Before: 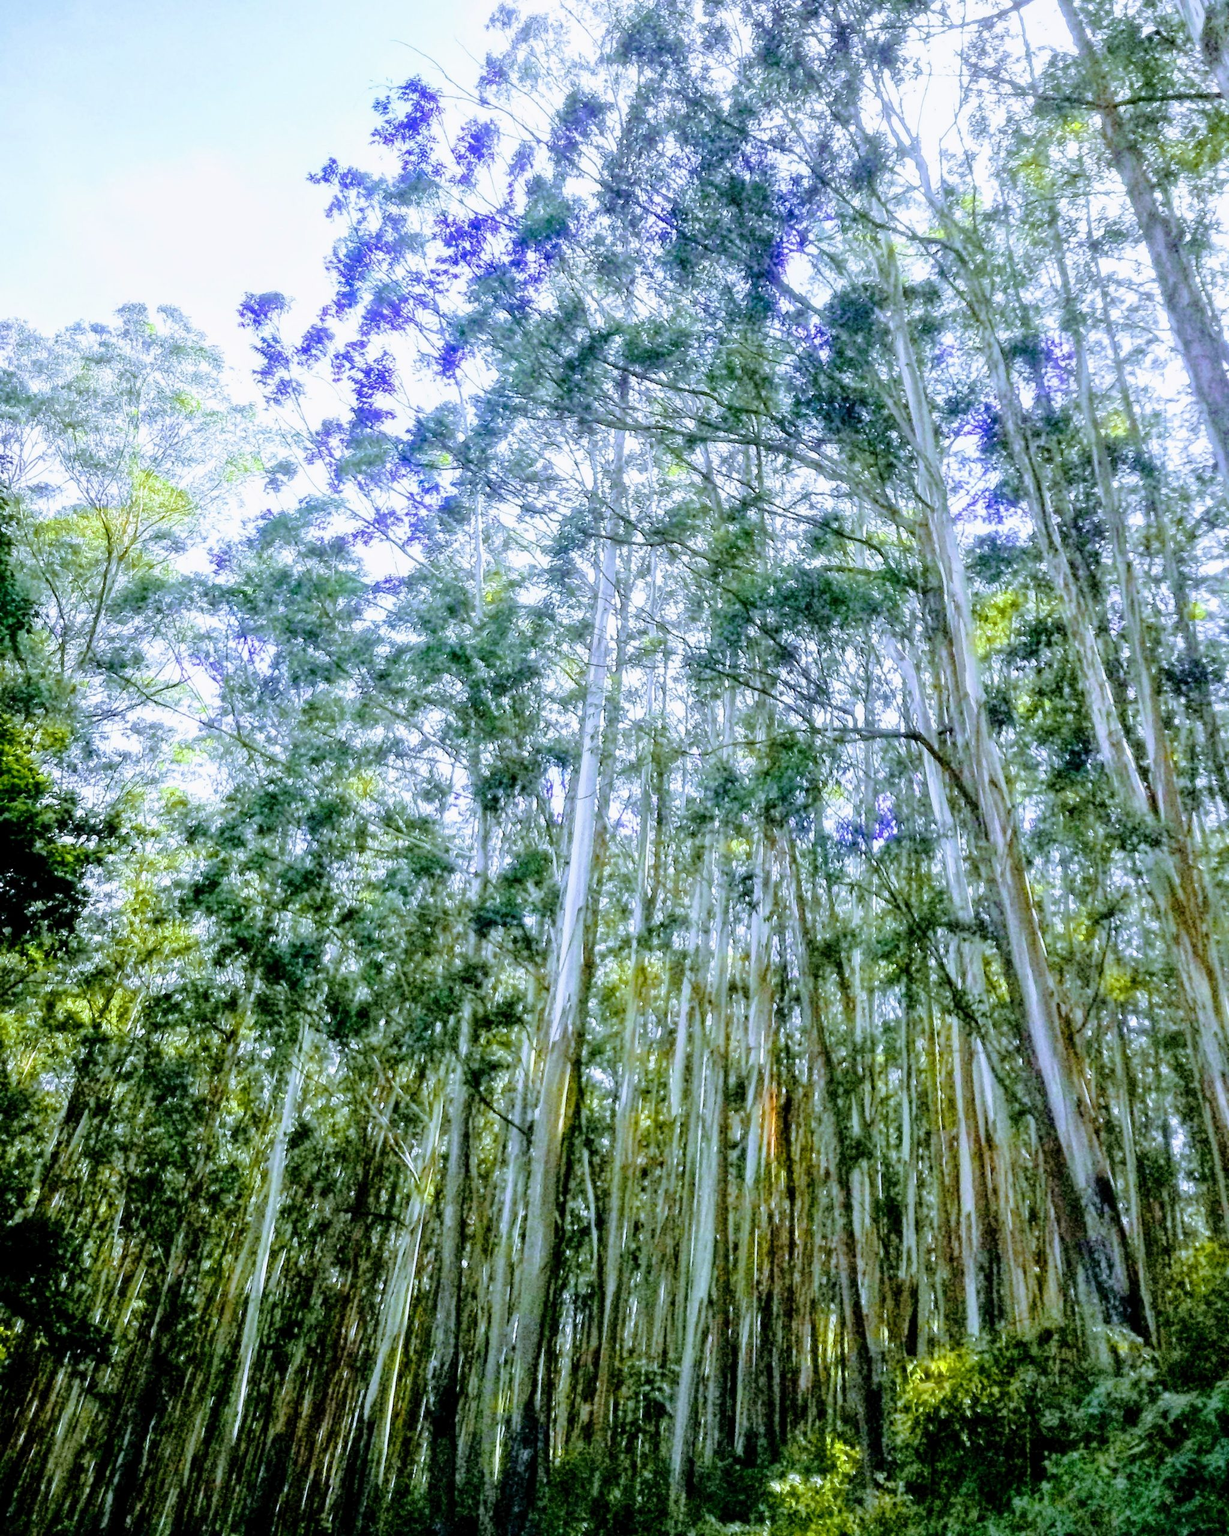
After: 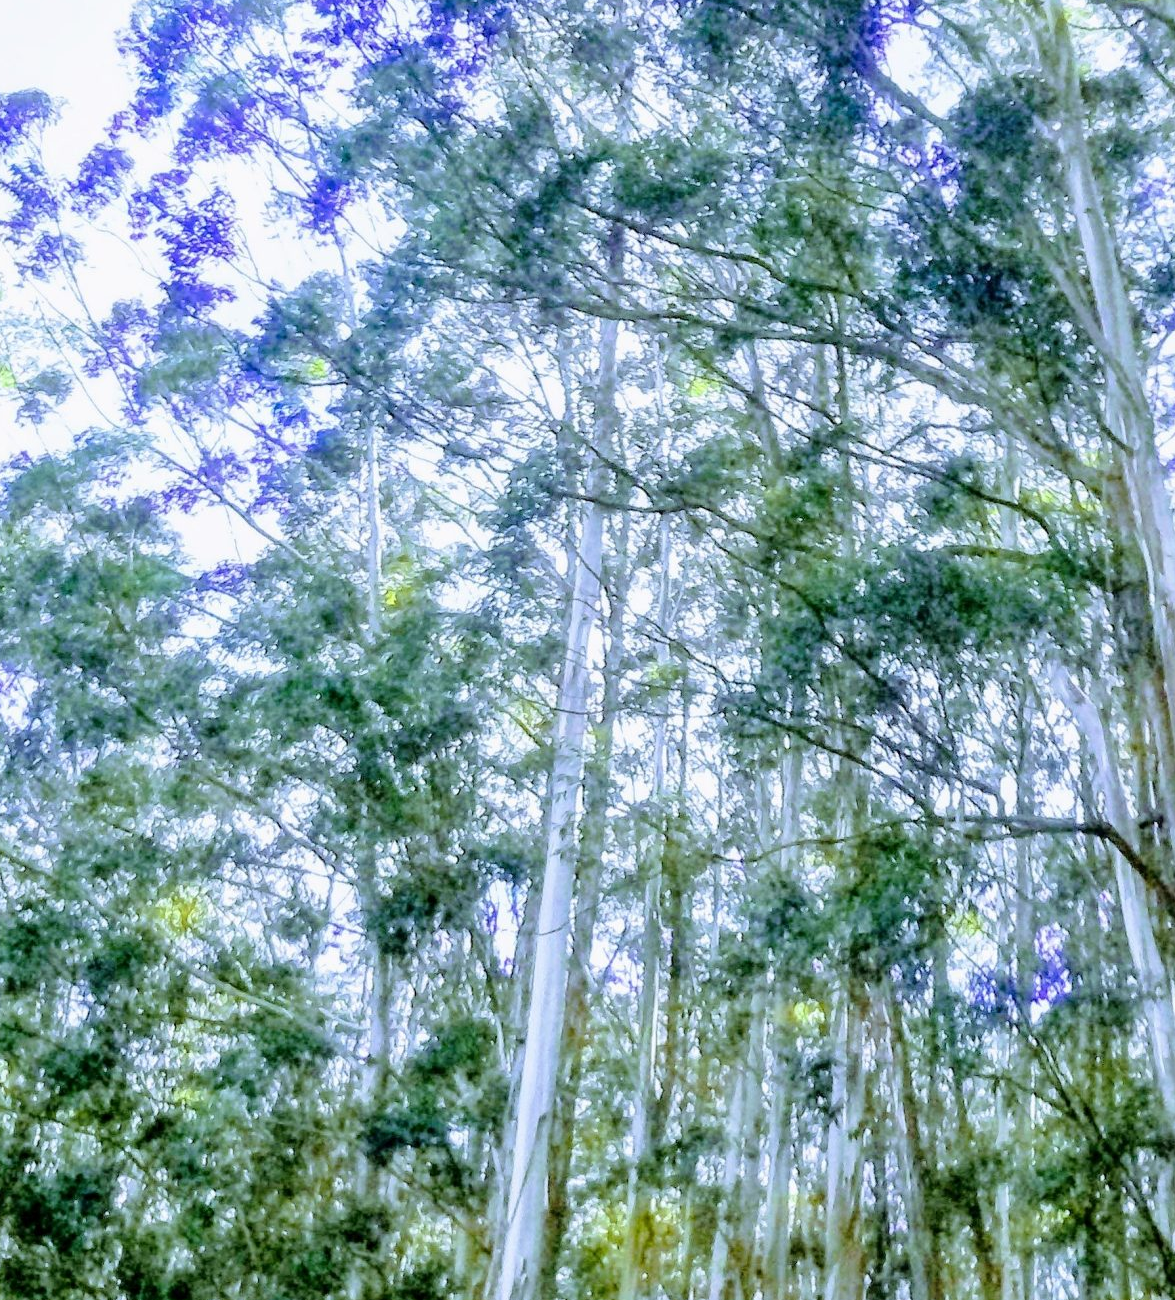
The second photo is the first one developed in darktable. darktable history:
crop: left 20.734%, top 15.526%, right 21.887%, bottom 33.667%
